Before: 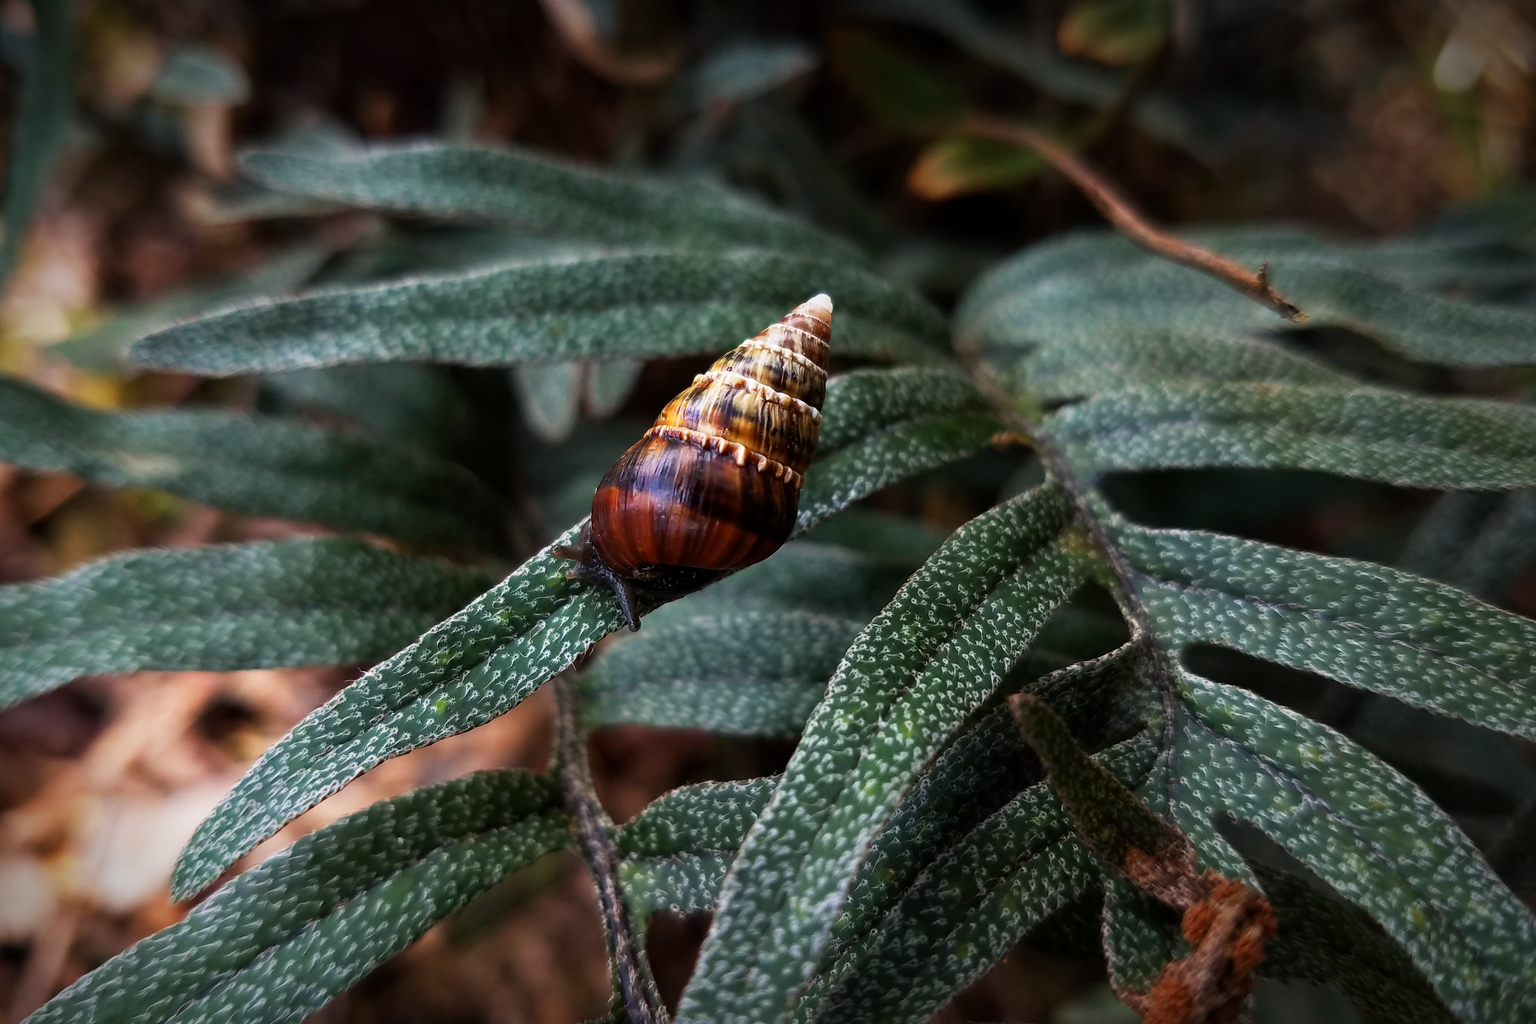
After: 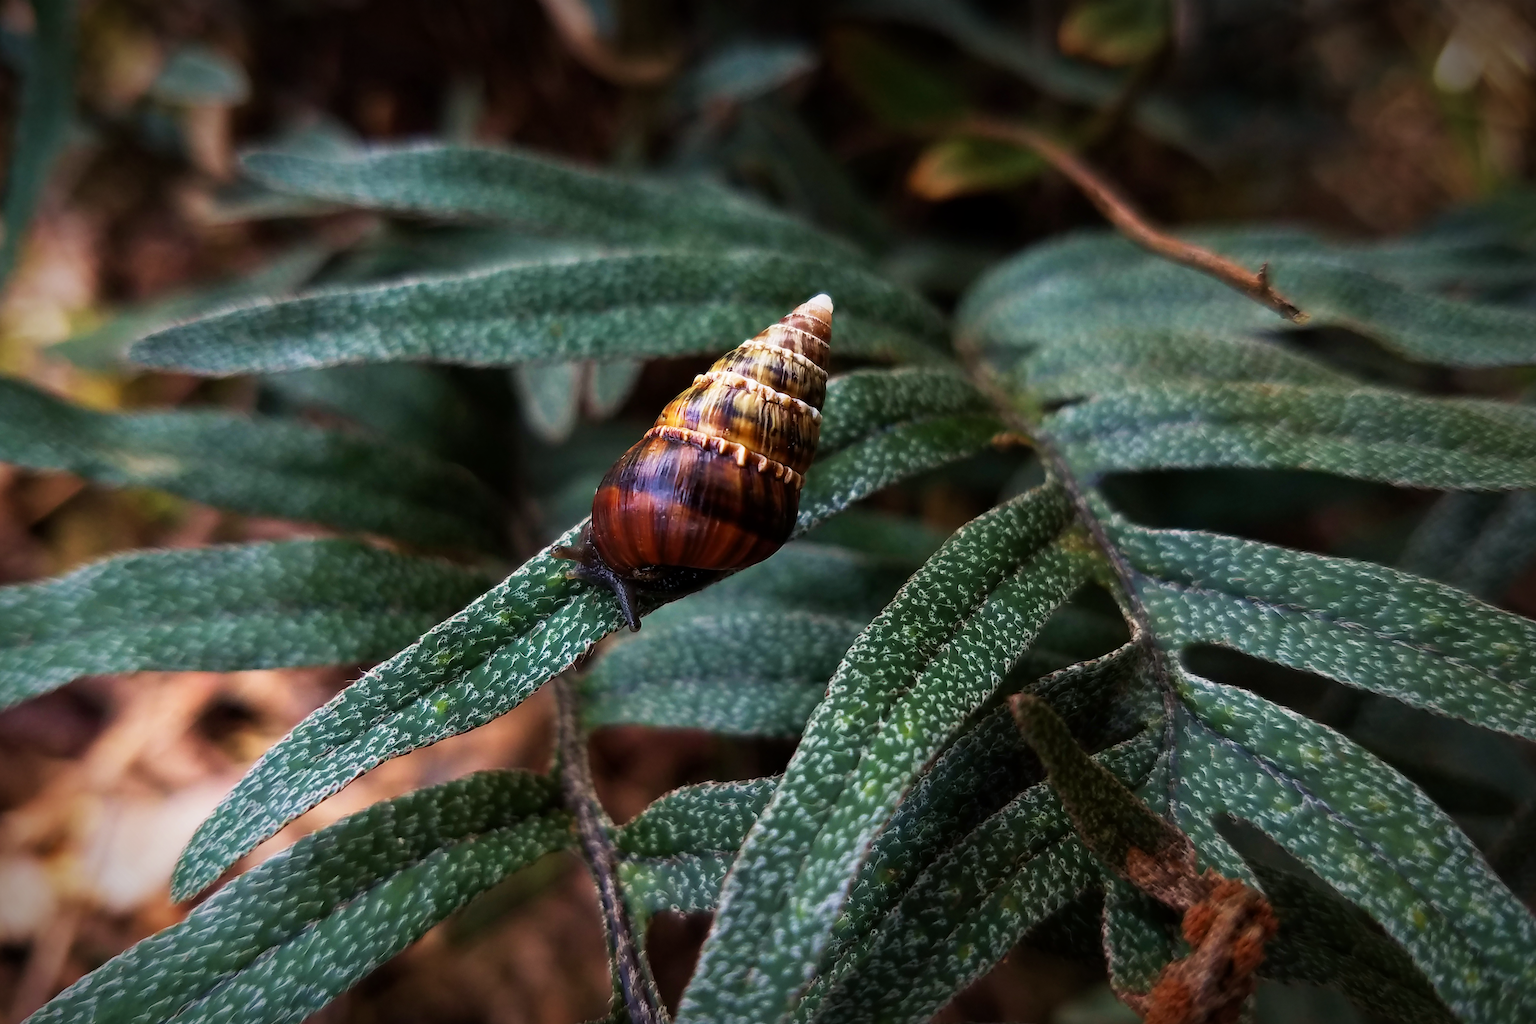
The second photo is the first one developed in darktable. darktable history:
velvia: strength 22.1%
